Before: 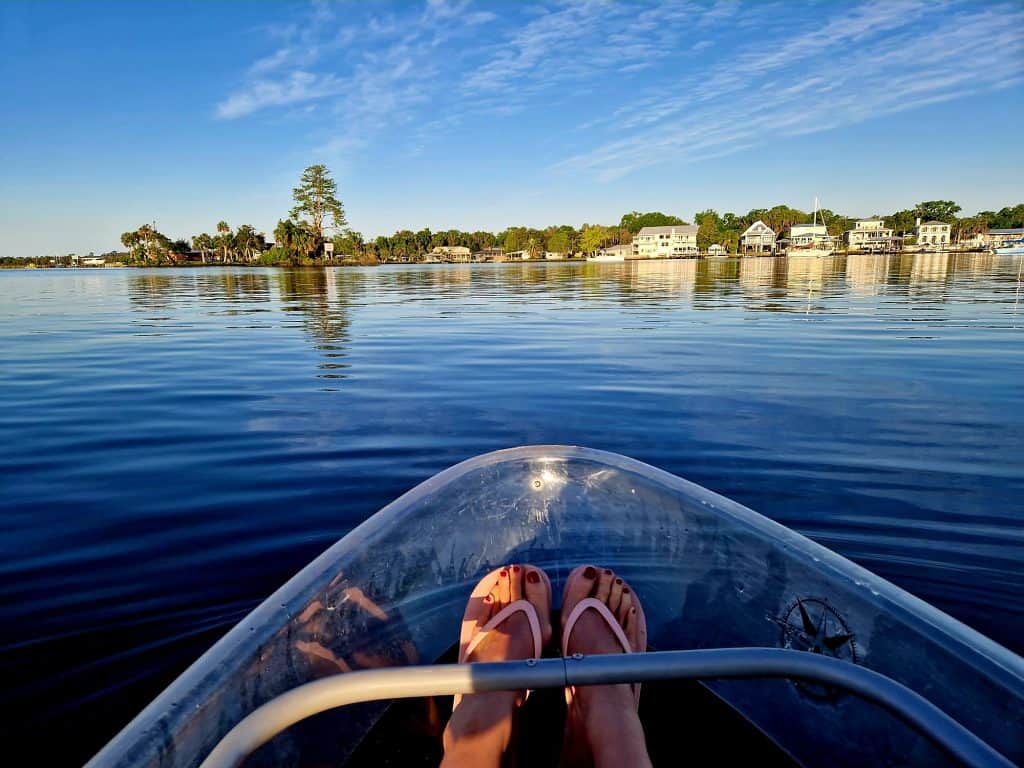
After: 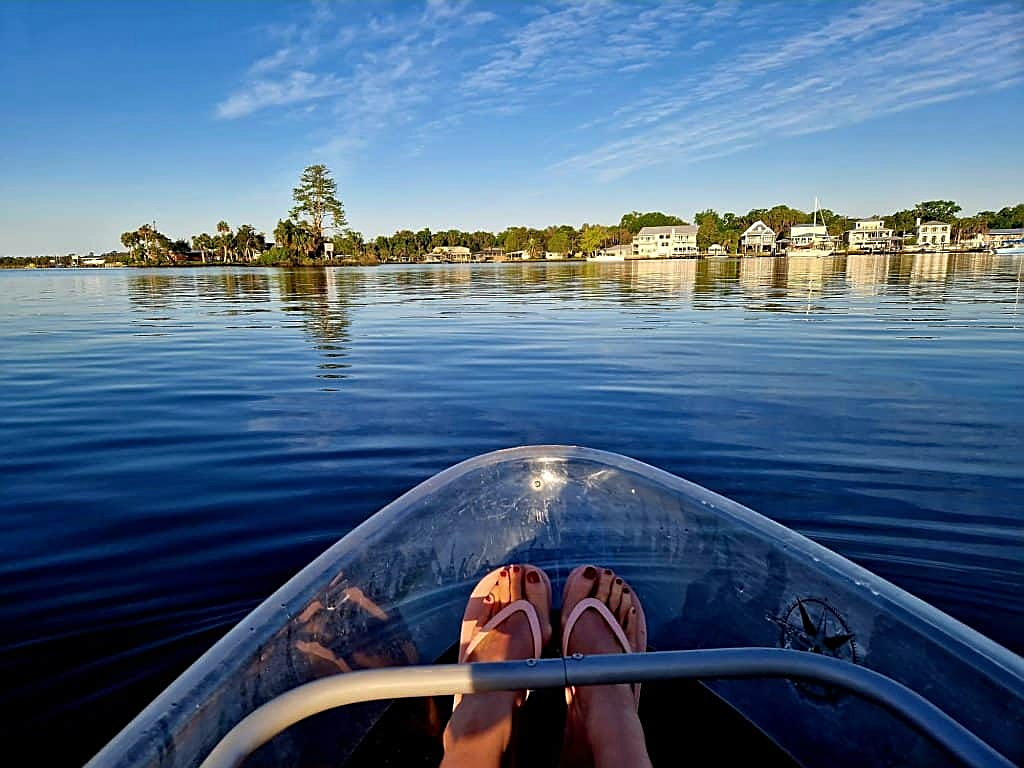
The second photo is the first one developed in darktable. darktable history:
sharpen: on, module defaults
base curve: curves: ch0 [(0, 0) (0.303, 0.277) (1, 1)]
